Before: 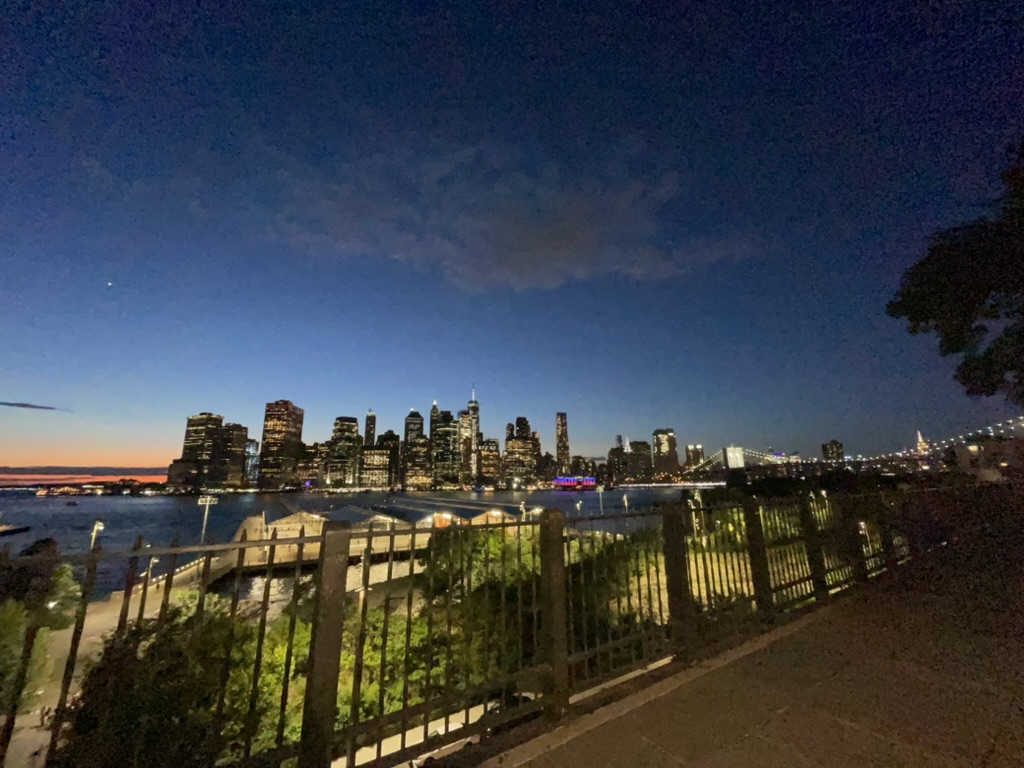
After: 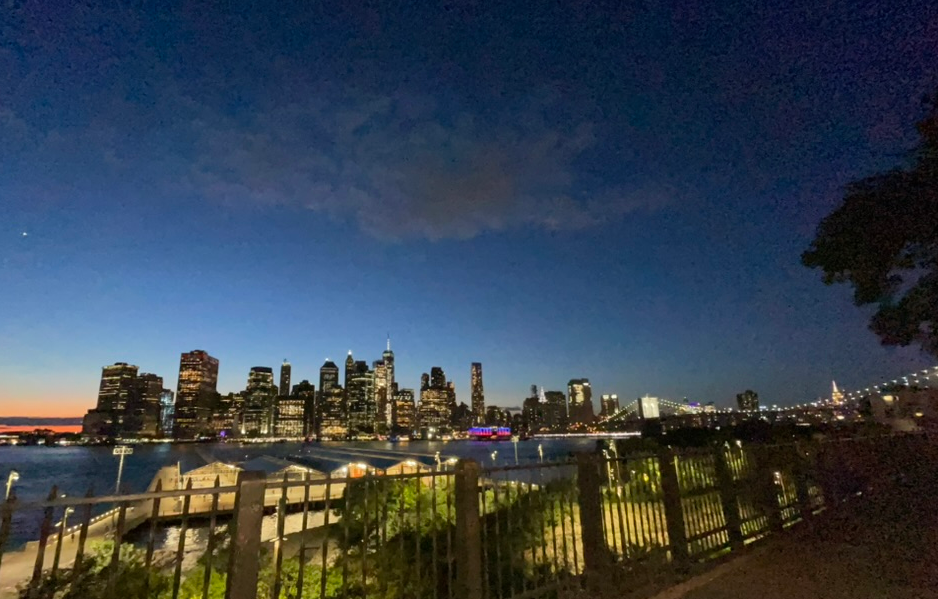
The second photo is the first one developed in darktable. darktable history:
crop: left 8.352%, top 6.602%, bottom 15.282%
